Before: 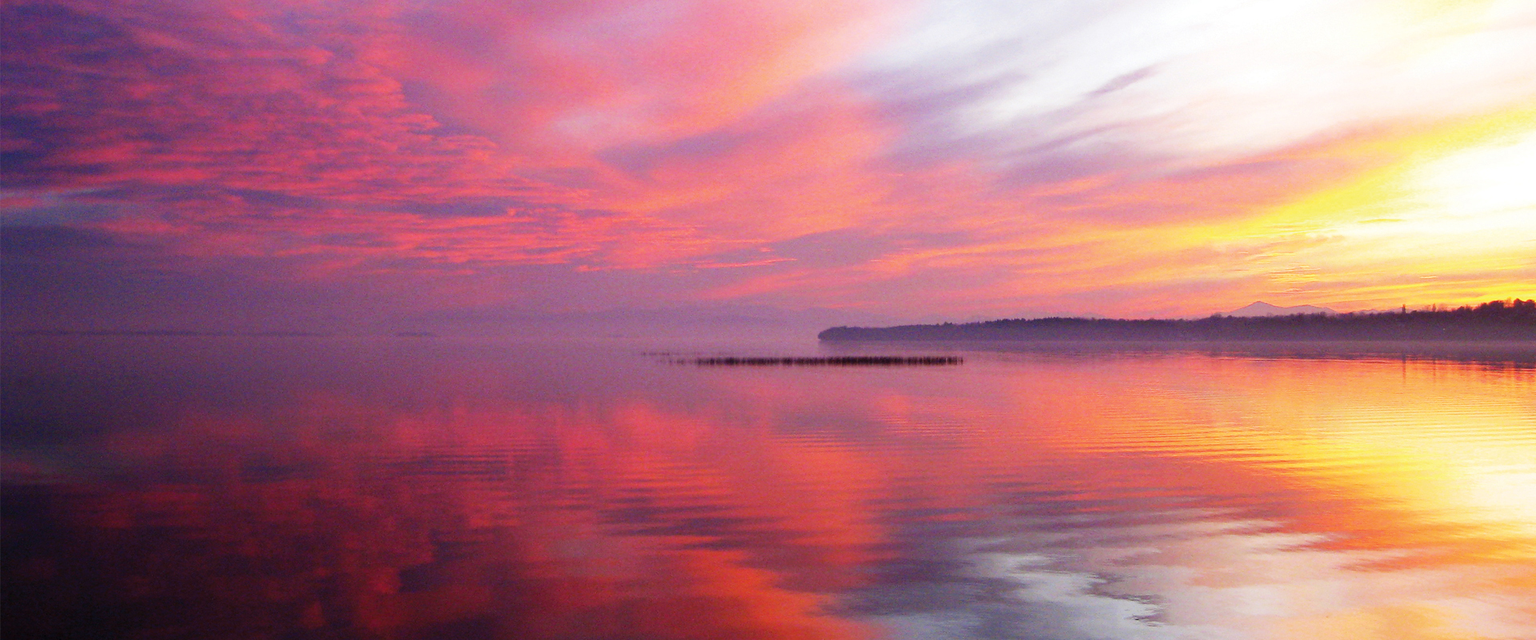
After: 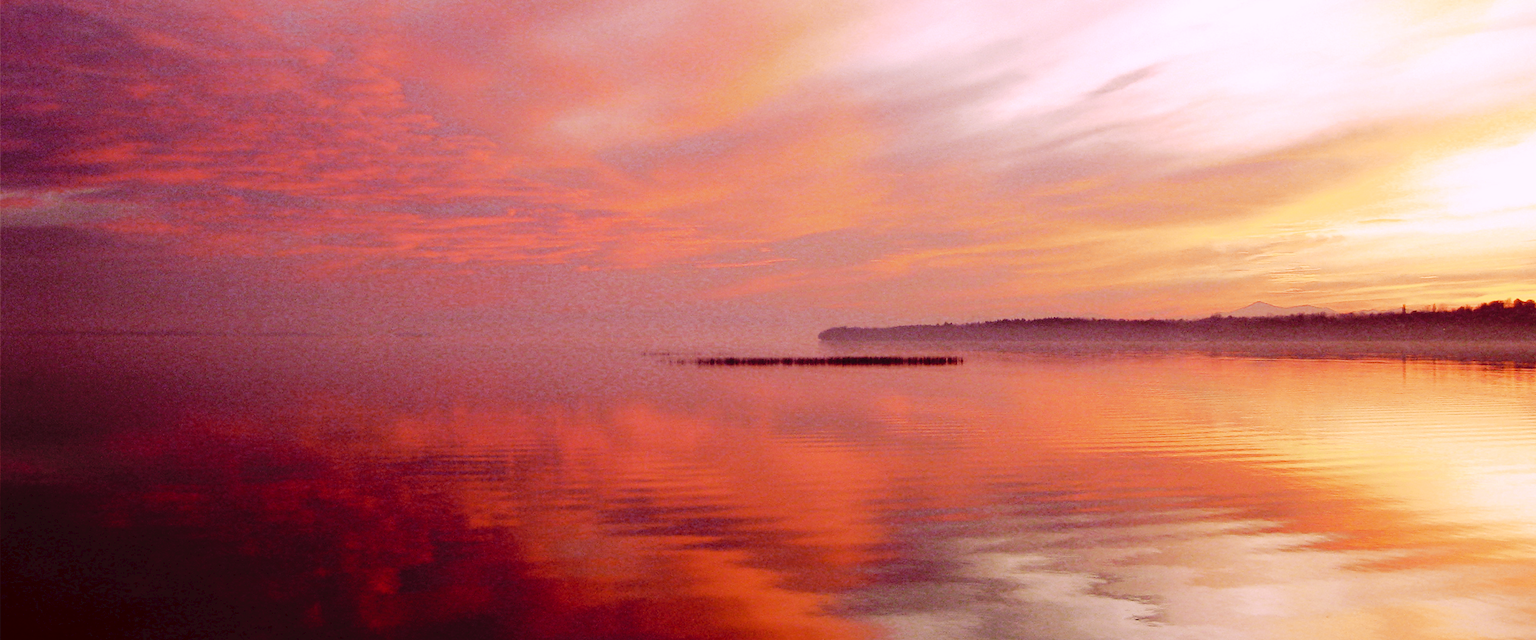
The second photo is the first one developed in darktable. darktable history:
tone curve: curves: ch0 [(0, 0) (0.003, 0.041) (0.011, 0.042) (0.025, 0.041) (0.044, 0.043) (0.069, 0.048) (0.1, 0.059) (0.136, 0.079) (0.177, 0.107) (0.224, 0.152) (0.277, 0.235) (0.335, 0.331) (0.399, 0.427) (0.468, 0.512) (0.543, 0.595) (0.623, 0.668) (0.709, 0.736) (0.801, 0.813) (0.898, 0.891) (1, 1)], preserve colors none
color look up table: target L [94.83, 92.91, 88.38, 87.38, 76.2, 72.9, 73.77, 61.99, 56.33, 50.43, 34.83, 4.899, 201.85, 87.3, 74.77, 69.47, 55.21, 56.51, 54.5, 47.04, 44.74, 36.78, 28.14, 21.08, 6.702, 96.25, 87.33, 81.3, 65.82, 66.26, 74.59, 61.58, 52.17, 58.65, 68.97, 40.21, 31.36, 35.38, 46.88, 27.81, 23.68, 24.94, 4.453, 92.85, 86.4, 78.25, 56.21, 64.01, 43.37], target a [6.403, 9.723, -28.03, -13.74, -5.139, -15.46, 6.289, 11.57, -31.27, -1.415, -17.28, 31.88, 0, 4.507, 25.8, 34.49, 63.95, 49.05, 68, 34.77, 22.7, 46, 10.59, 30.96, 38.68, 15.86, 17.19, 22.15, 14.99, 43.66, 39.39, 22.31, 35.65, 31.18, 31.63, 52.37, 9.687, 17.18, 44.36, 32.18, 28.58, 29.52, 30.94, -8.686, 7.488, 0.515, 11.5, 26.14, -0.757], target b [42.88, 31.16, 87.73, 8.235, 73.51, 44.9, 57.46, 37.59, 47.74, 41.49, 28.11, 8.044, -0.001, 59.4, 37.14, 66.1, 45.35, 34.37, 21.2, 40.97, 25.53, 38.26, 37.78, 35.53, 10.94, -6.789, -6.851, -17.29, 22.66, -11.08, -27.76, 4.454, 13.69, -13.88, -28.75, -3.285, 11.67, -3.666, -31.07, 7.993, -12.47, -19.4, 6.991, 4.555, -9.11, -2.182, 11.39, -15, 11.12], num patches 49
